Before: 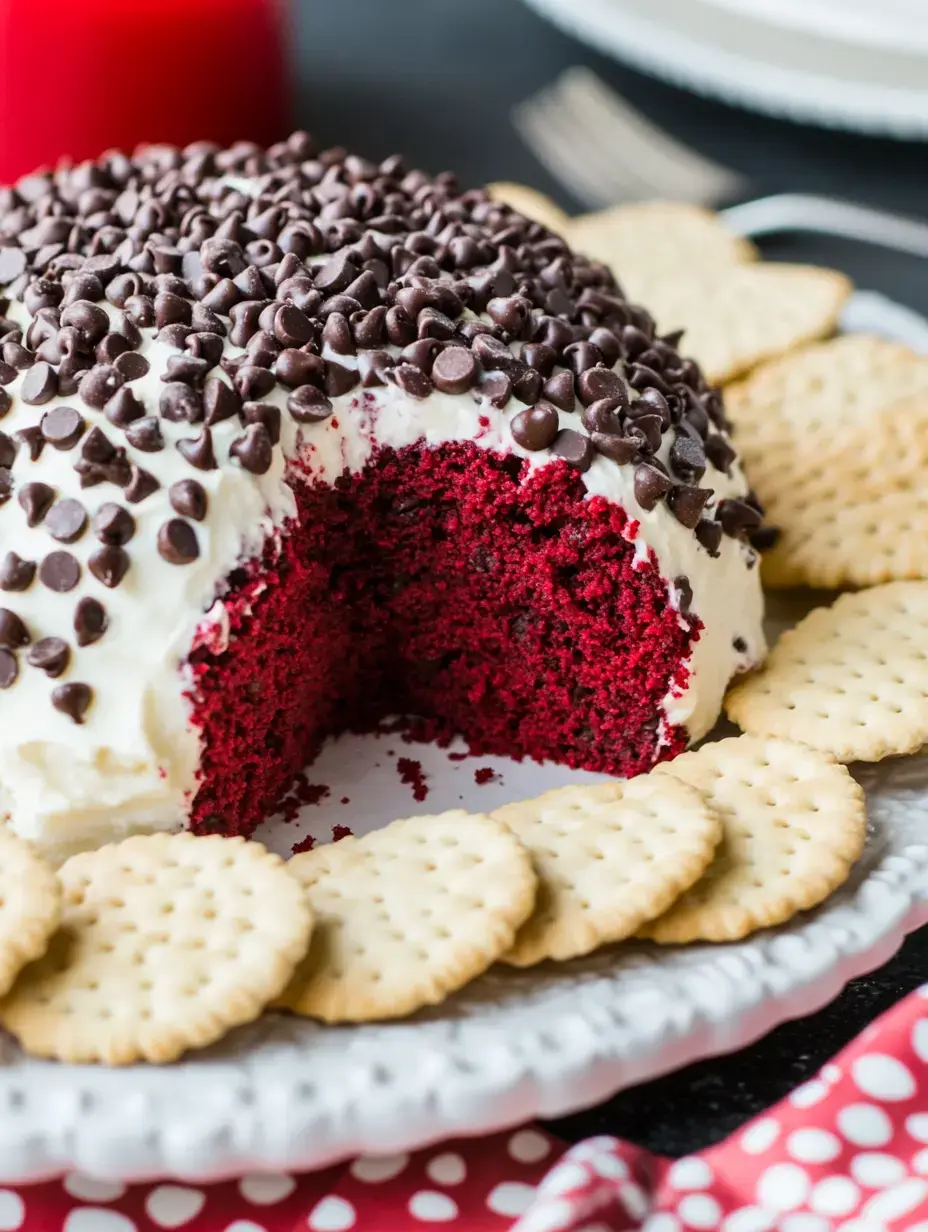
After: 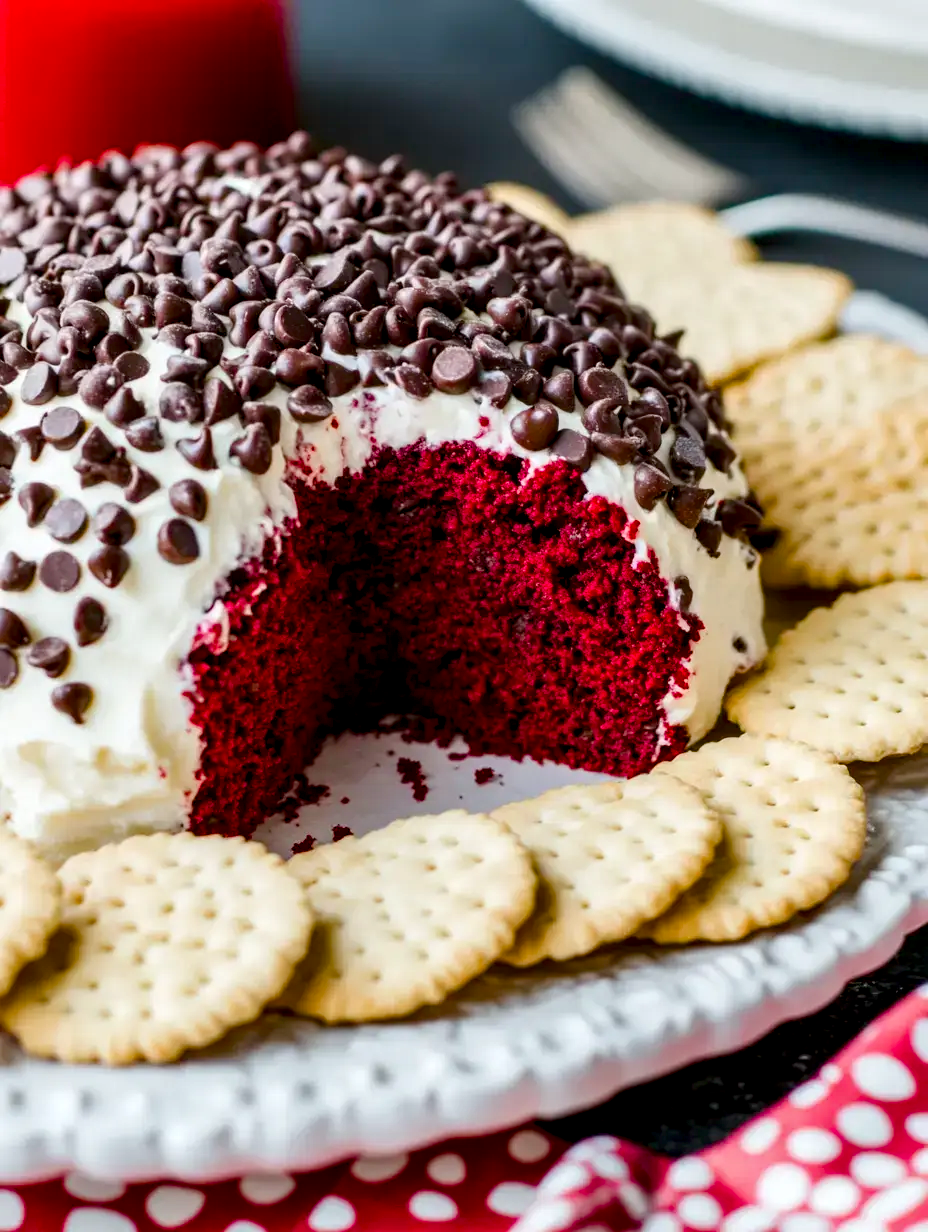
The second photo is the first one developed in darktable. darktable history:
color balance rgb: perceptual saturation grading › global saturation 34.876%, perceptual saturation grading › highlights -25.479%, perceptual saturation grading › shadows 49.423%
local contrast: highlights 28%, shadows 78%, midtone range 0.748
